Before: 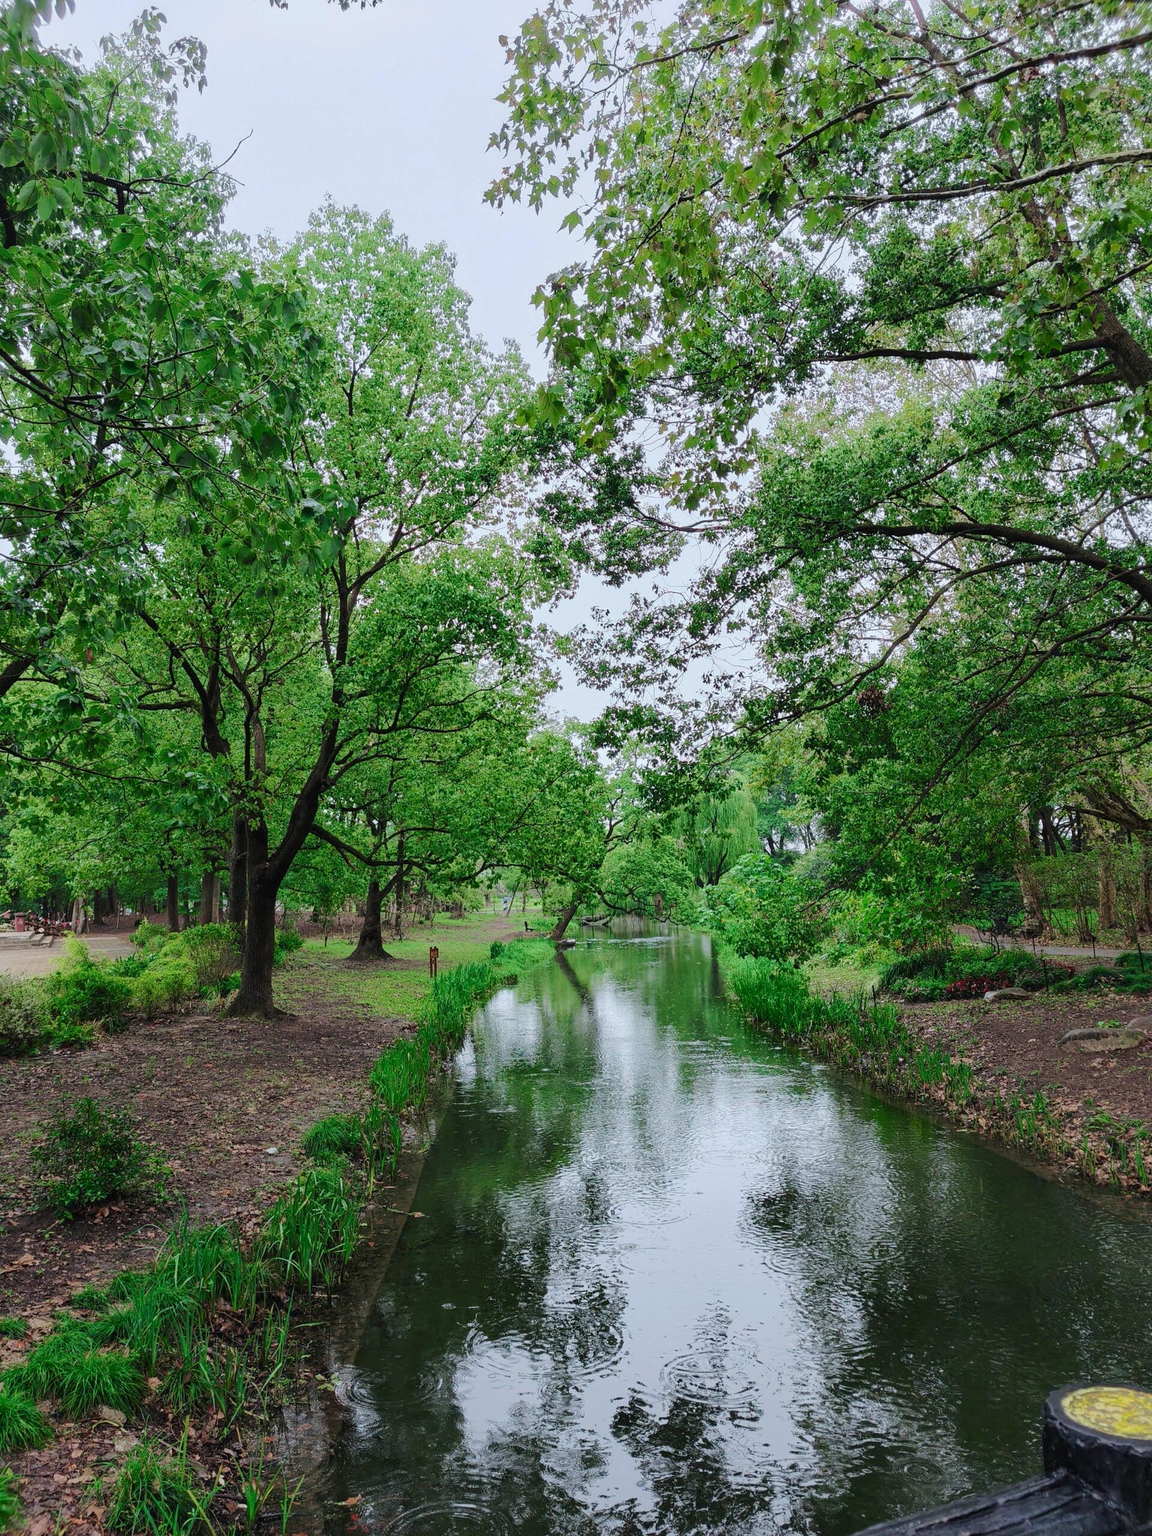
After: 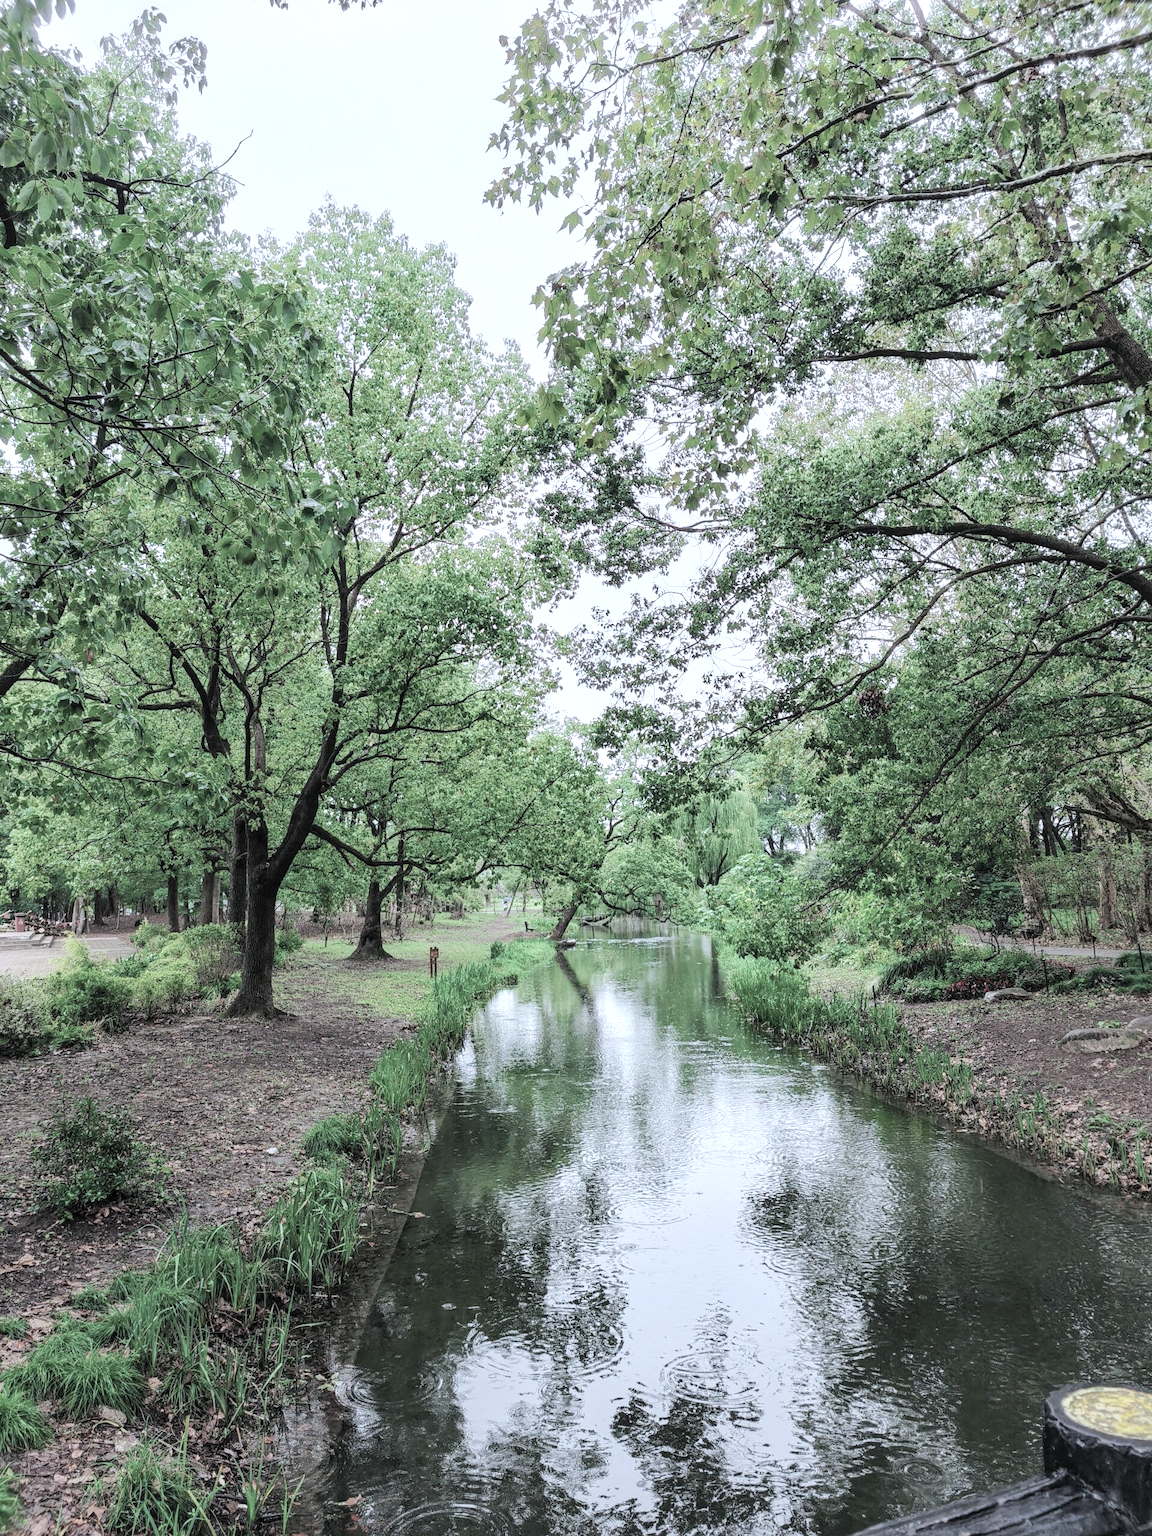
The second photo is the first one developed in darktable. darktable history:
tone equalizer: -8 EV -0.454 EV, -7 EV -0.422 EV, -6 EV -0.309 EV, -5 EV -0.255 EV, -3 EV 0.246 EV, -2 EV 0.338 EV, -1 EV 0.369 EV, +0 EV 0.387 EV
color correction: highlights a* -0.114, highlights b* -5.56, shadows a* -0.137, shadows b* -0.127
contrast brightness saturation: brightness 0.187, saturation -0.493
local contrast: on, module defaults
